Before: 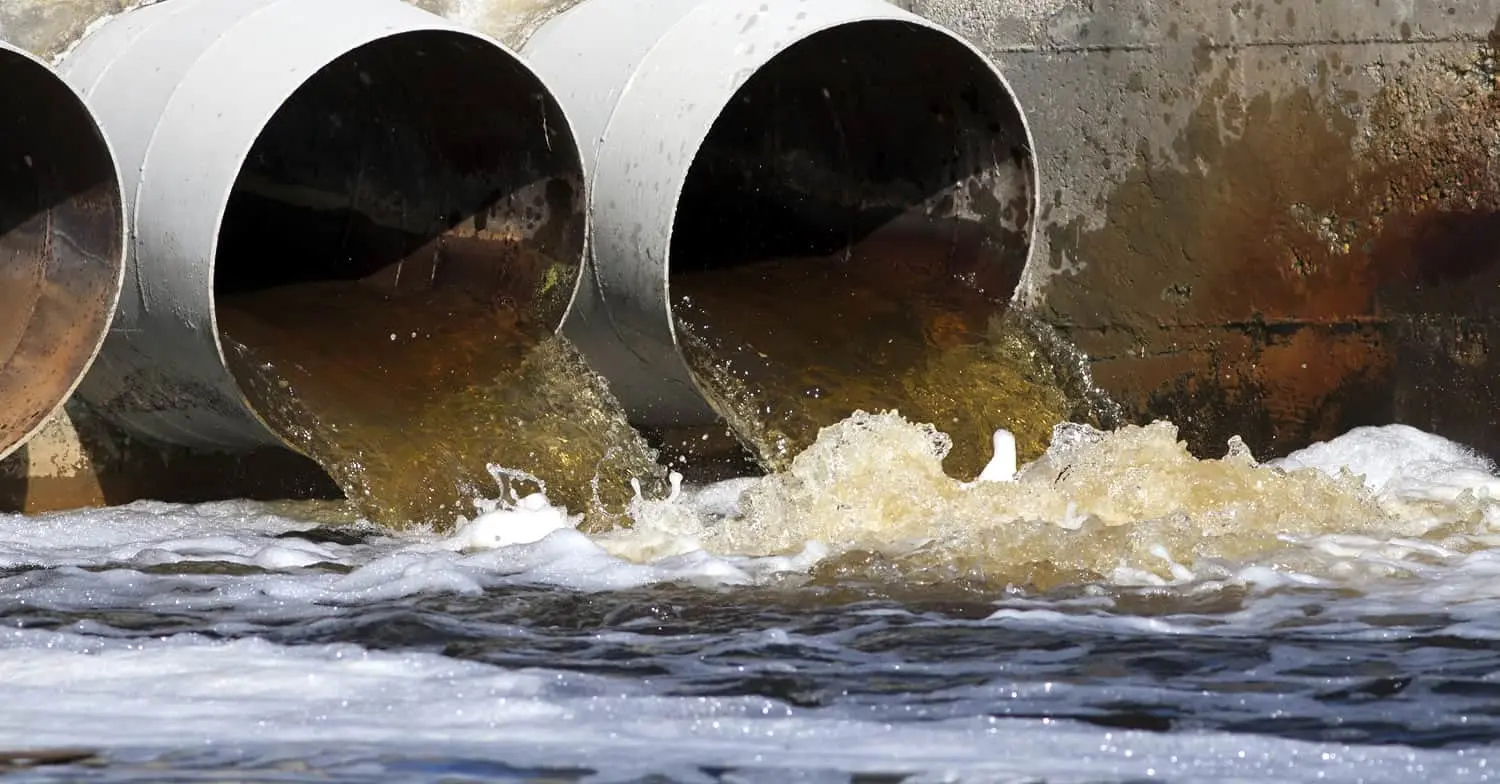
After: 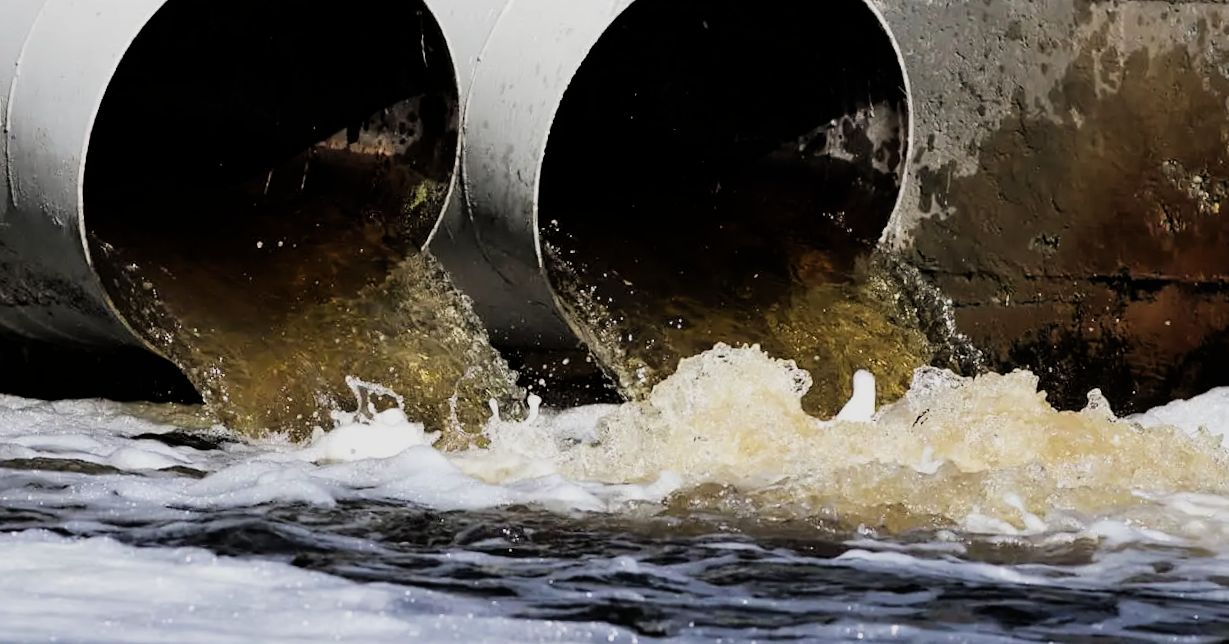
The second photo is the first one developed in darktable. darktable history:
filmic rgb: black relative exposure -5.06 EV, white relative exposure 3.98 EV, hardness 2.9, contrast 1.299, highlights saturation mix -31.21%
crop and rotate: angle -3.1°, left 5.035%, top 5.166%, right 4.65%, bottom 4.249%
